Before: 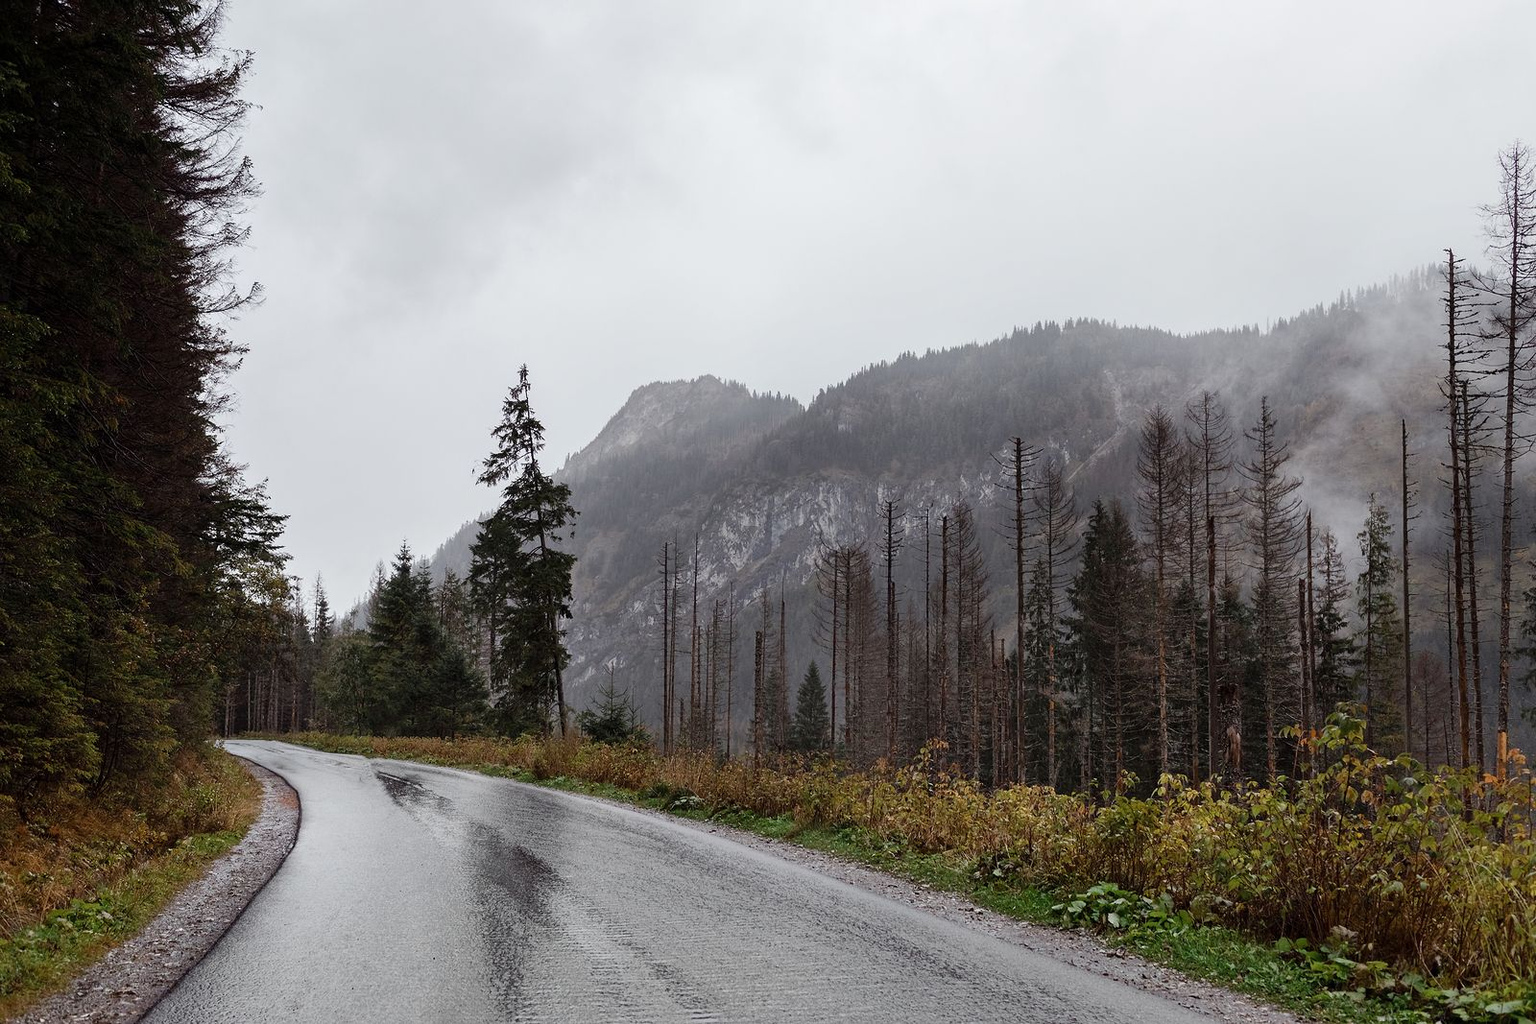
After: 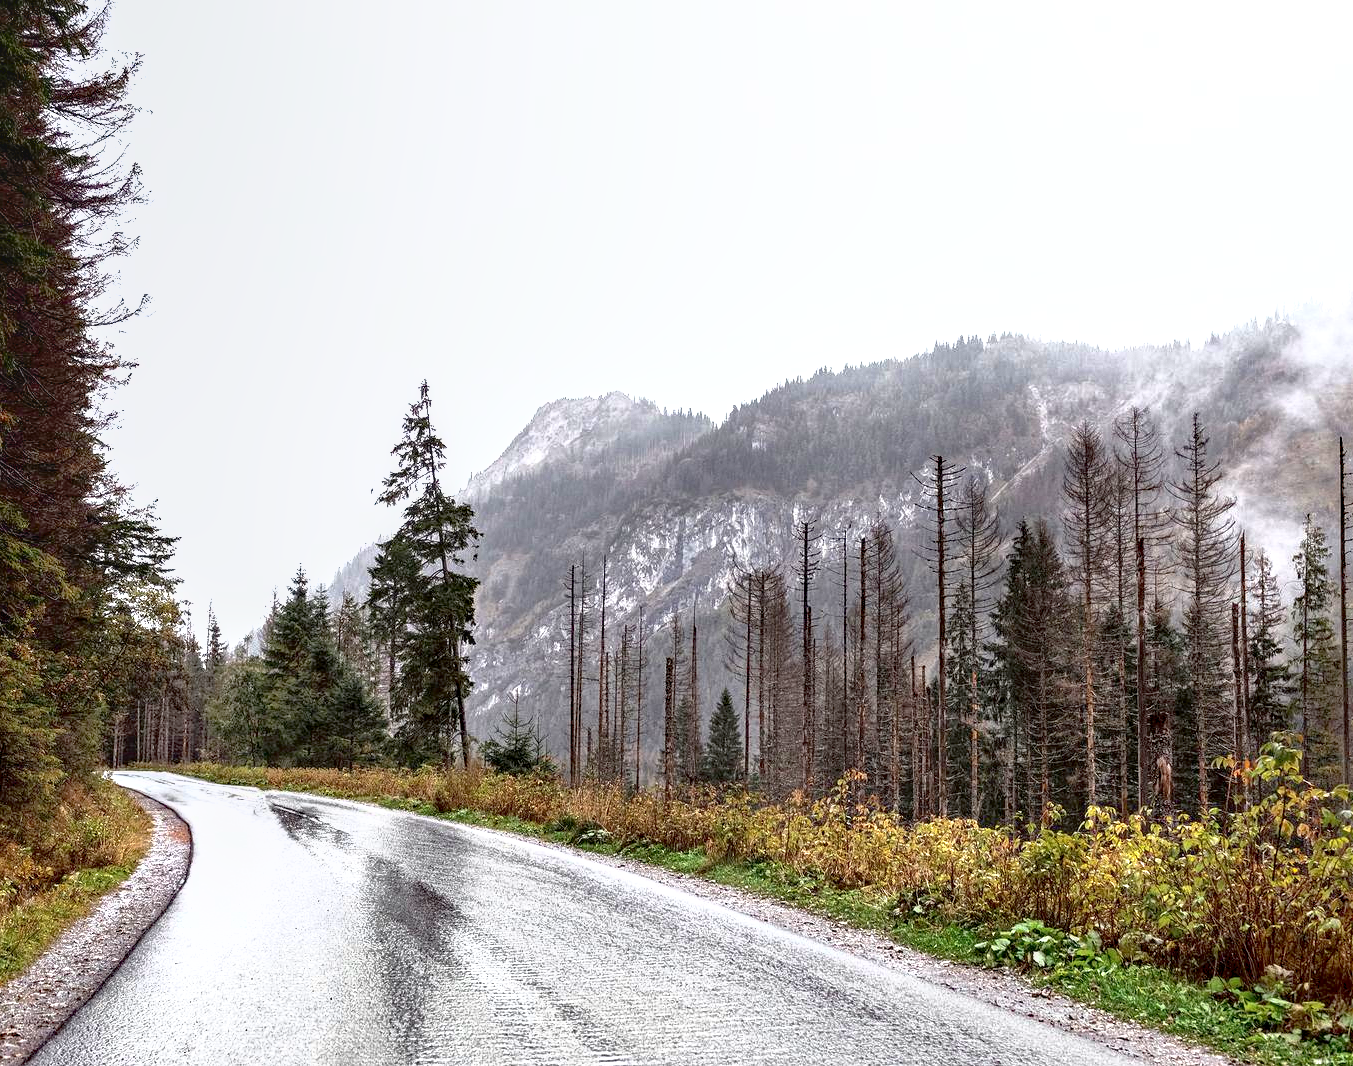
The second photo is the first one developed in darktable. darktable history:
crop: left 7.571%, right 7.844%
exposure: black level correction 0.001, exposure 1.301 EV, compensate highlight preservation false
tone curve: curves: ch0 [(0, 0) (0.003, 0.001) (0.011, 0.005) (0.025, 0.011) (0.044, 0.02) (0.069, 0.031) (0.1, 0.045) (0.136, 0.078) (0.177, 0.124) (0.224, 0.18) (0.277, 0.245) (0.335, 0.315) (0.399, 0.393) (0.468, 0.477) (0.543, 0.569) (0.623, 0.666) (0.709, 0.771) (0.801, 0.871) (0.898, 0.965) (1, 1)], color space Lab, independent channels, preserve colors none
haze removal: compatibility mode true, adaptive false
local contrast: on, module defaults
shadows and highlights: on, module defaults
tone equalizer: on, module defaults
